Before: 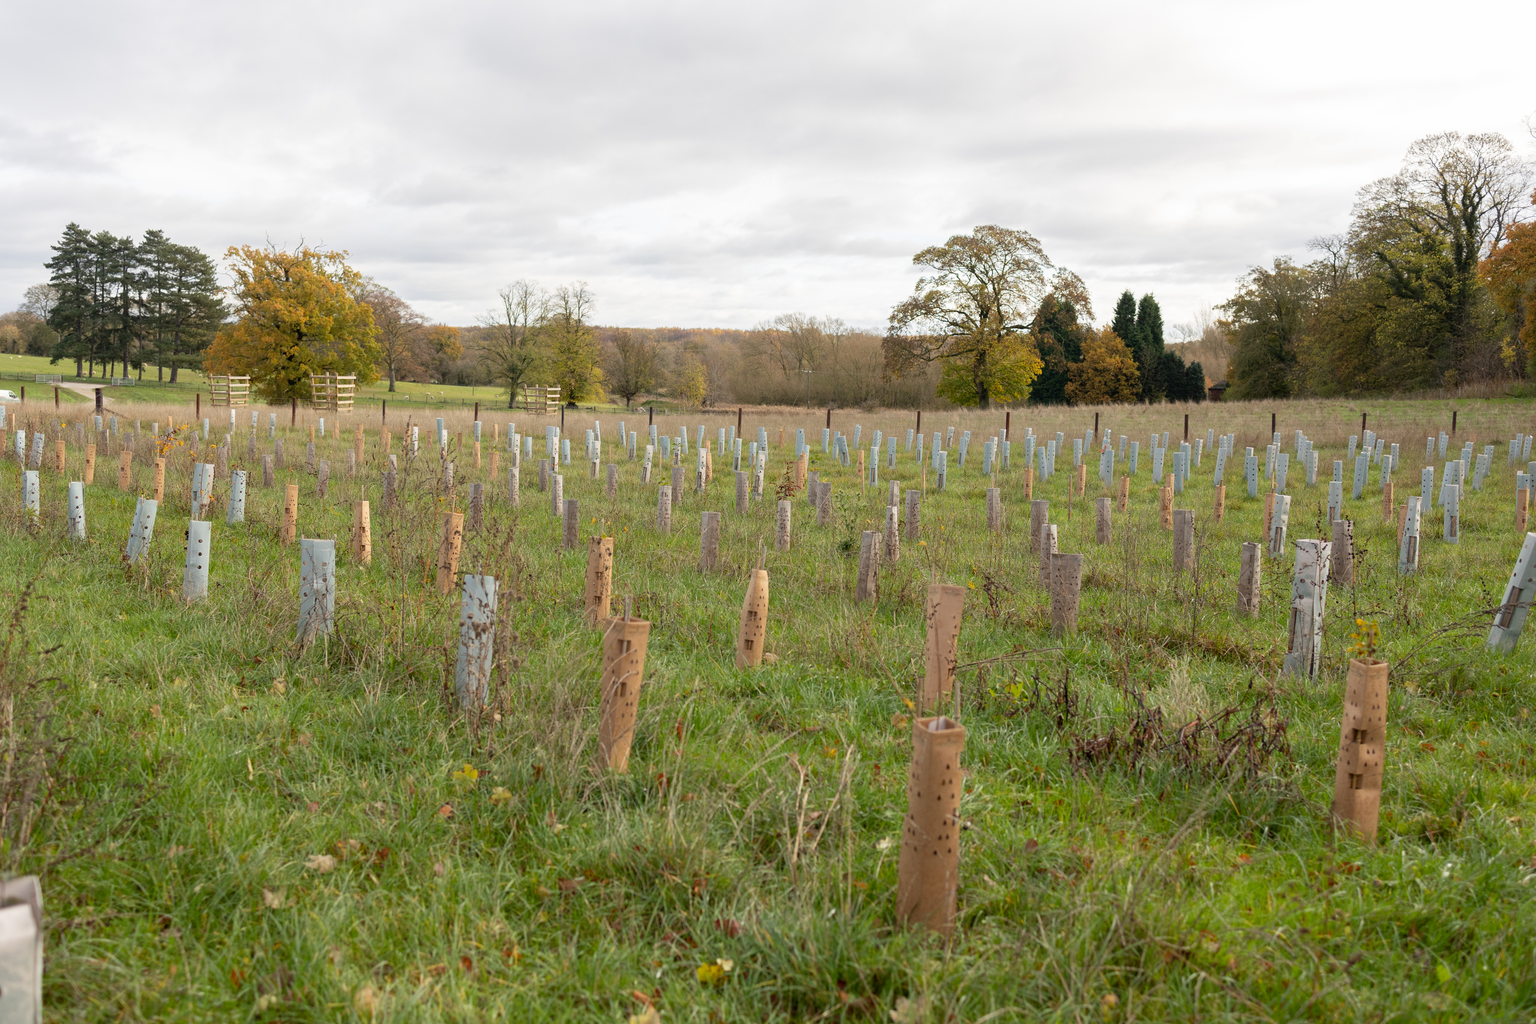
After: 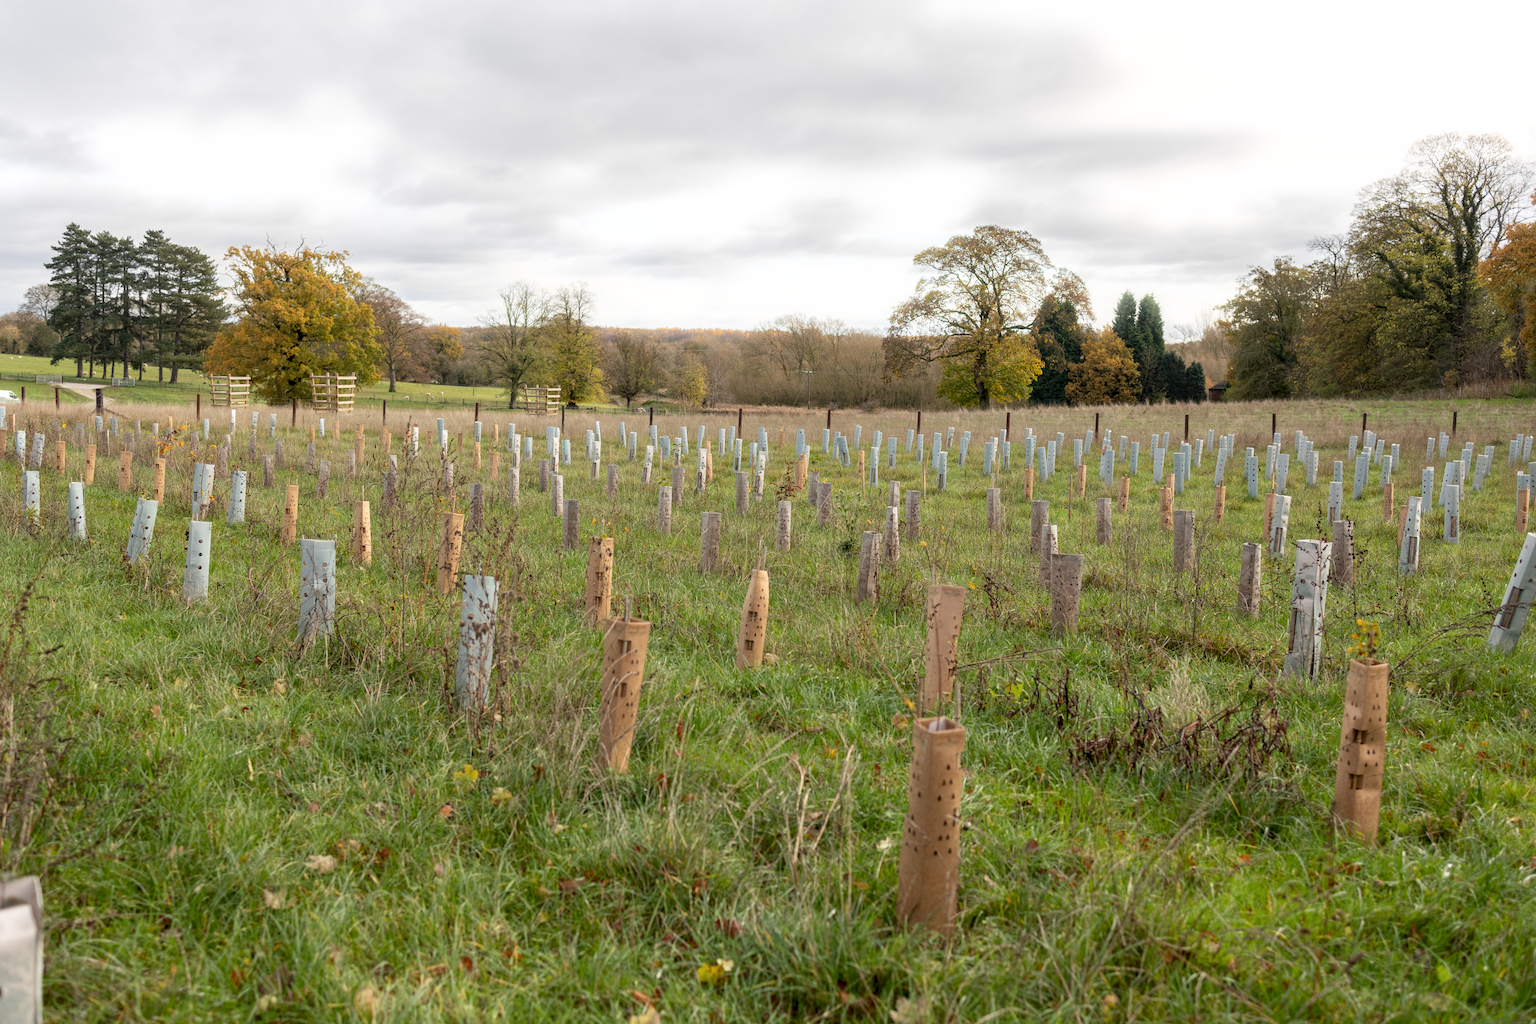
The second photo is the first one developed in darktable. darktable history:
local contrast: on, module defaults
bloom: size 9%, threshold 100%, strength 7%
